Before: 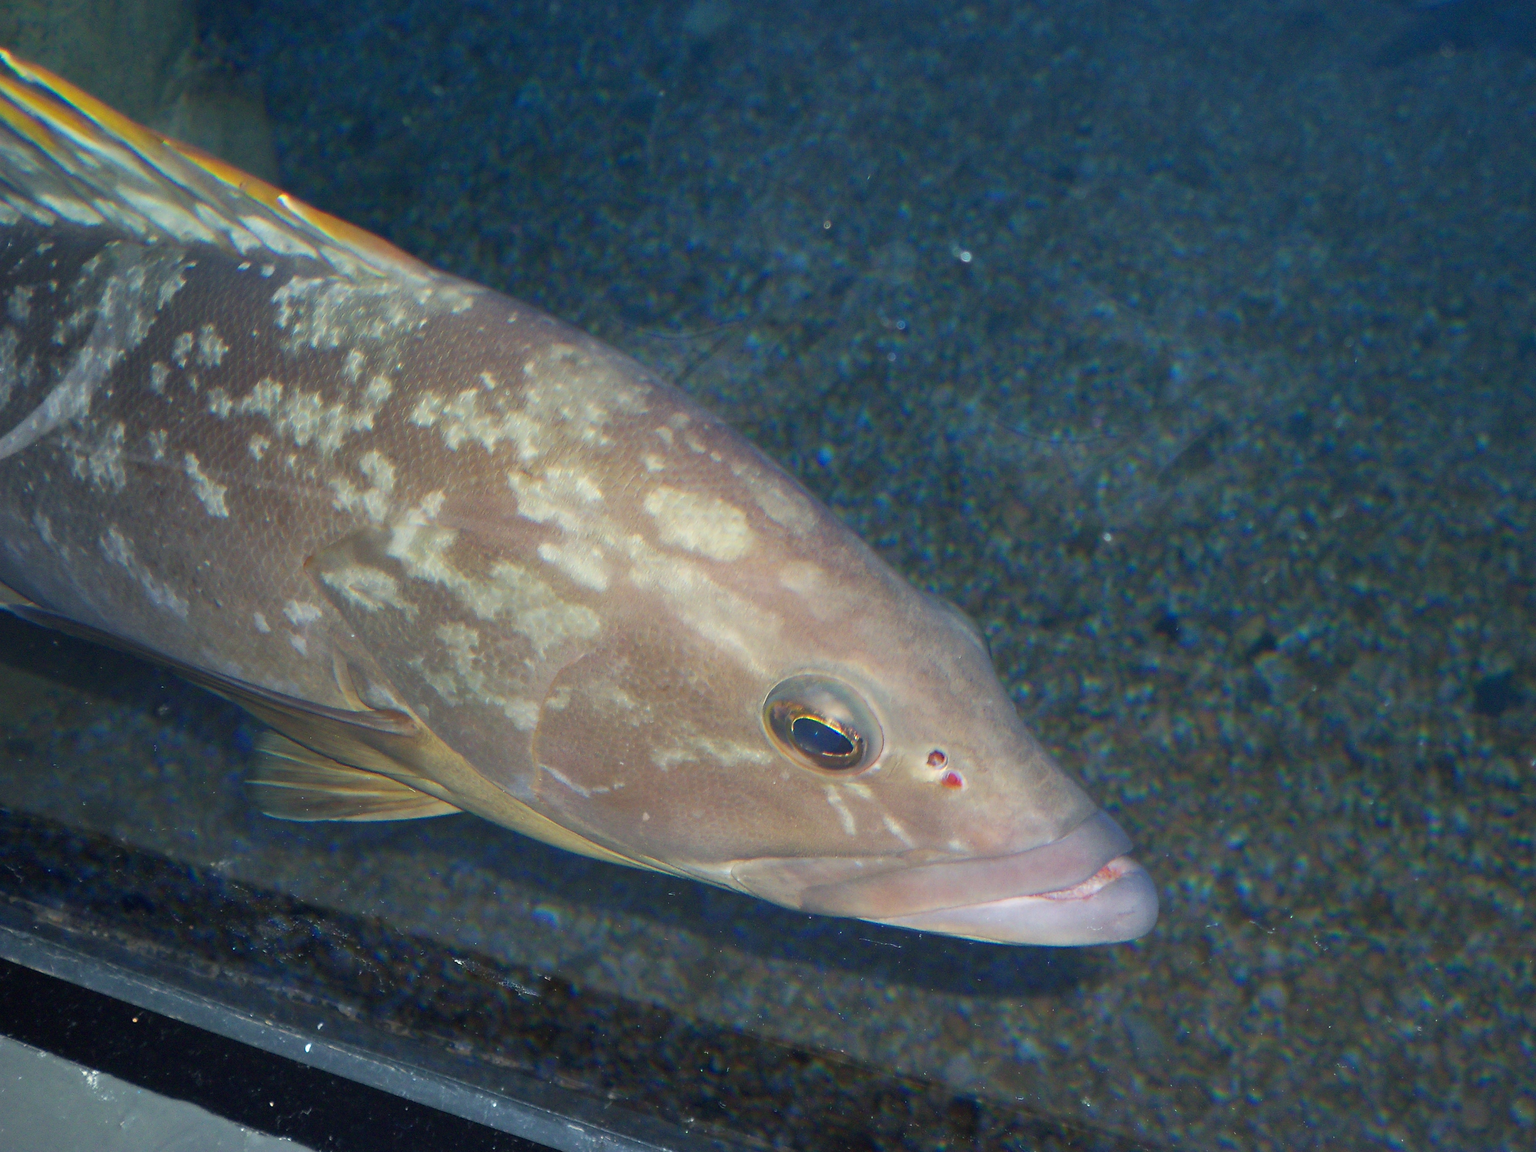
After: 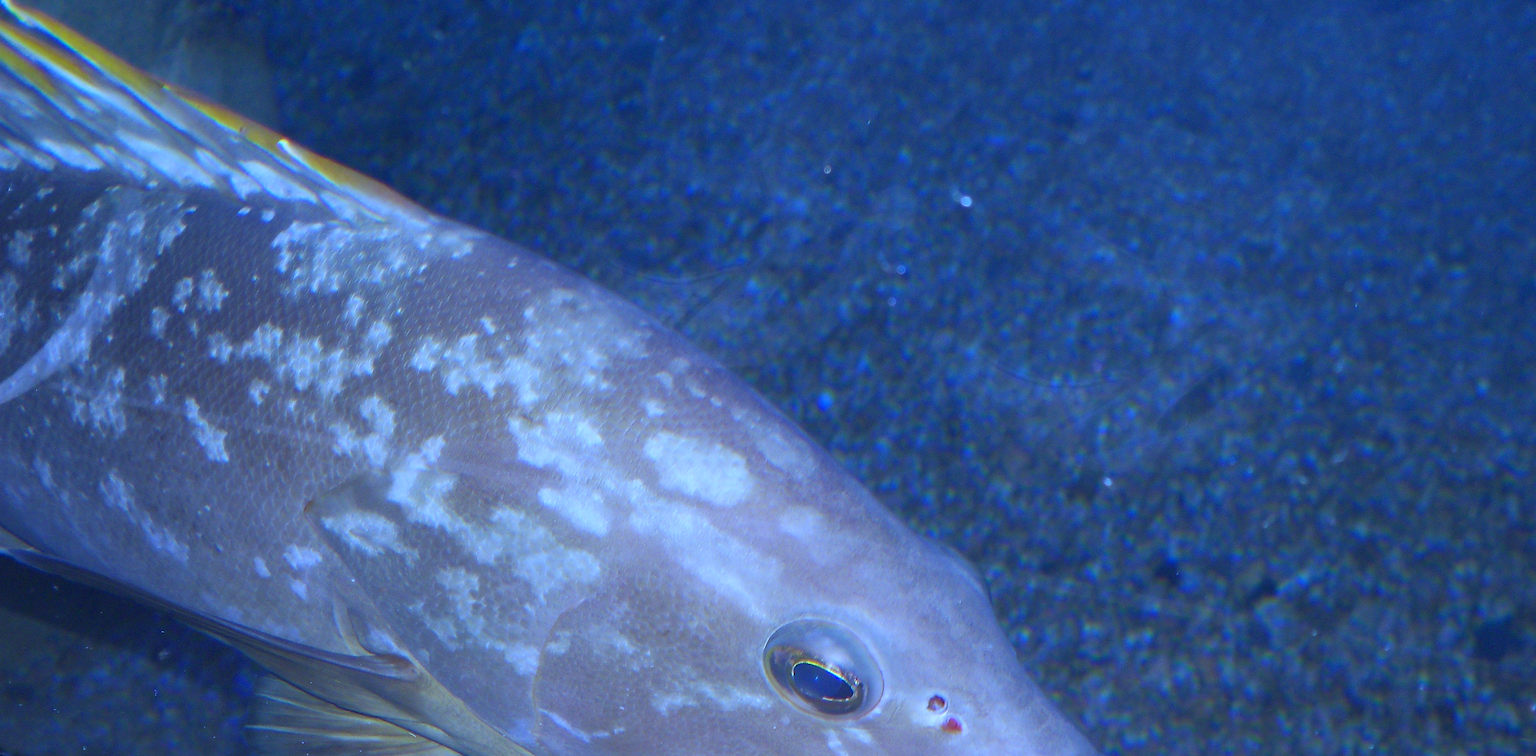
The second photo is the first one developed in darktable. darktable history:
crop and rotate: top 4.848%, bottom 29.503%
white balance: red 0.766, blue 1.537
